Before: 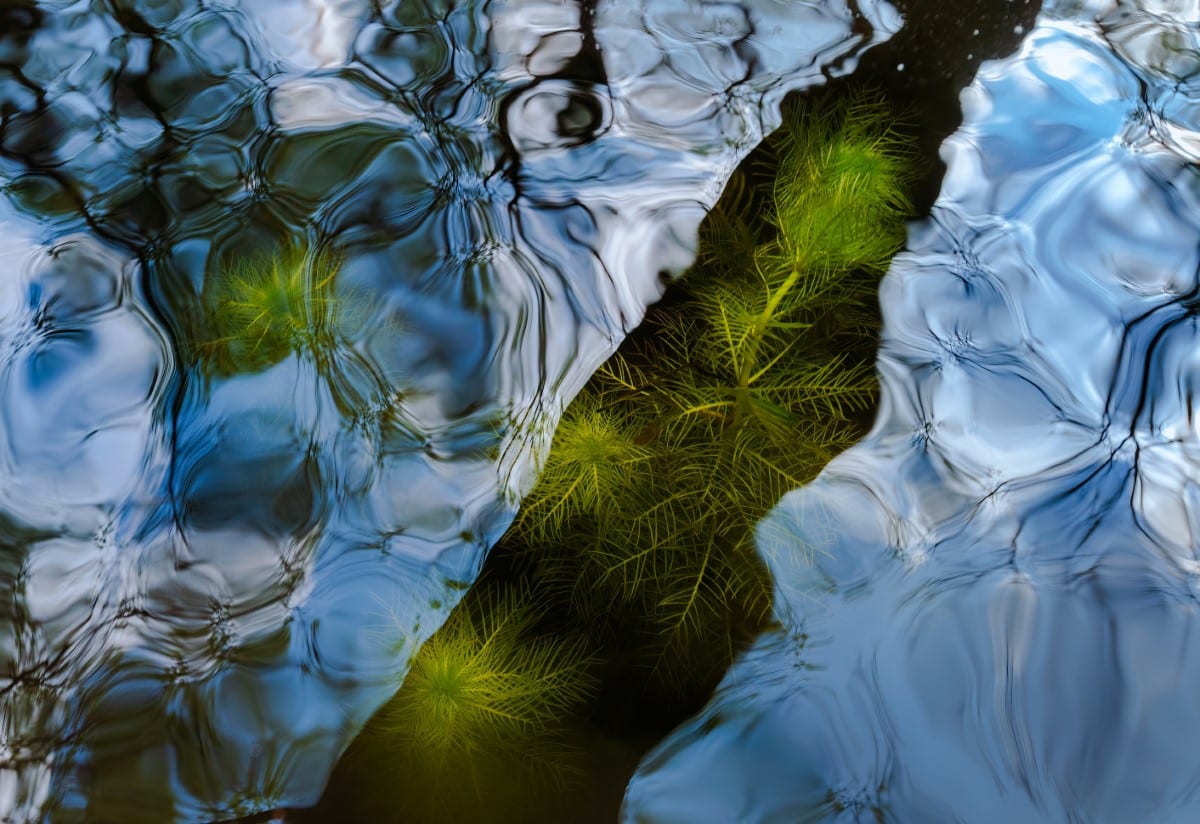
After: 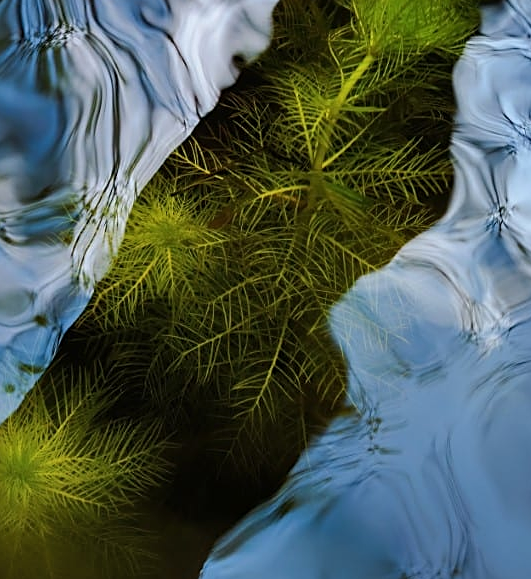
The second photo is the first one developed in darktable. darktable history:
sharpen: on, module defaults
shadows and highlights: radius 105.99, shadows 40.9, highlights -72.35, low approximation 0.01, soften with gaussian
crop: left 35.528%, top 26.286%, right 20.16%, bottom 3.38%
